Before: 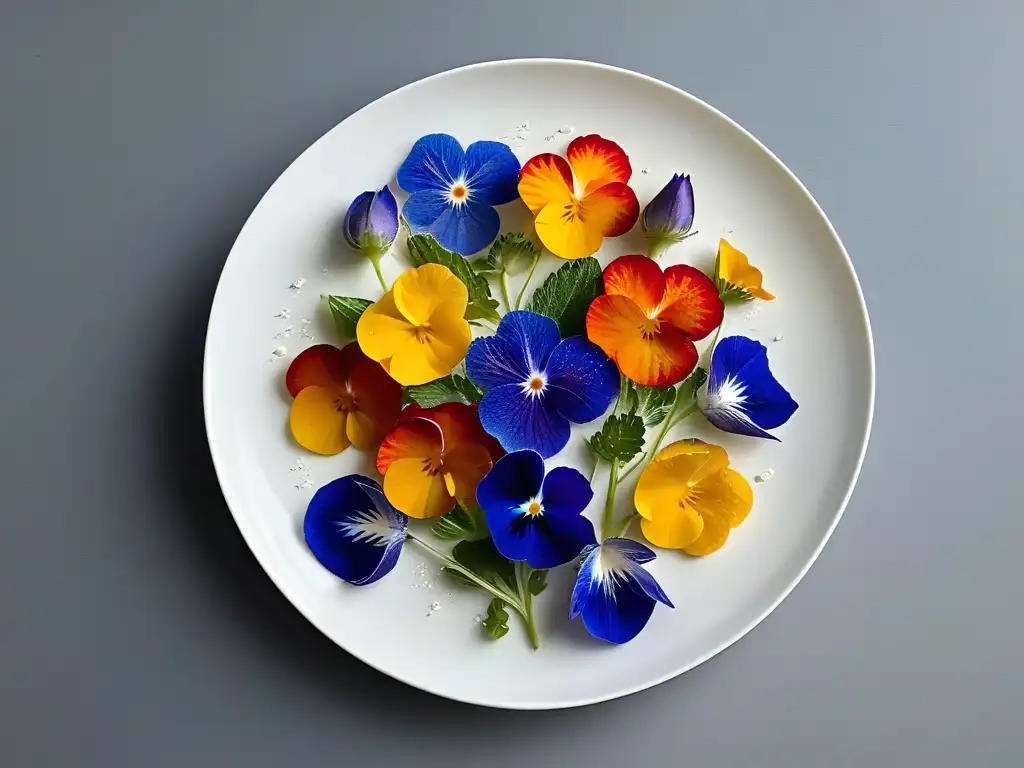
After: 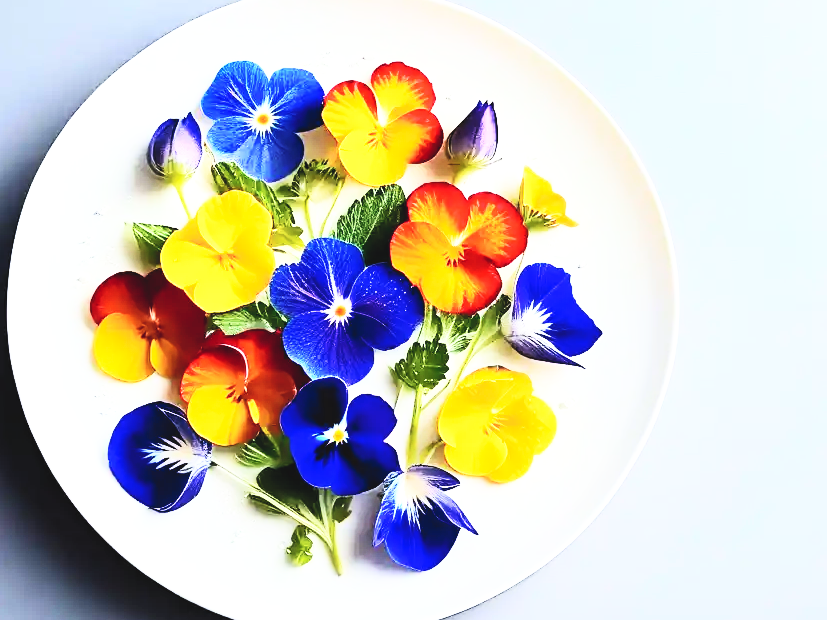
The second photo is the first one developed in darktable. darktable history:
color balance: gamma [0.9, 0.988, 0.975, 1.025], gain [1.05, 1, 1, 1]
crop: left 19.159%, top 9.58%, bottom 9.58%
contrast brightness saturation: contrast 0.39, brightness 0.53
base curve: curves: ch0 [(0, 0.003) (0.001, 0.002) (0.006, 0.004) (0.02, 0.022) (0.048, 0.086) (0.094, 0.234) (0.162, 0.431) (0.258, 0.629) (0.385, 0.8) (0.548, 0.918) (0.751, 0.988) (1, 1)], preserve colors none
